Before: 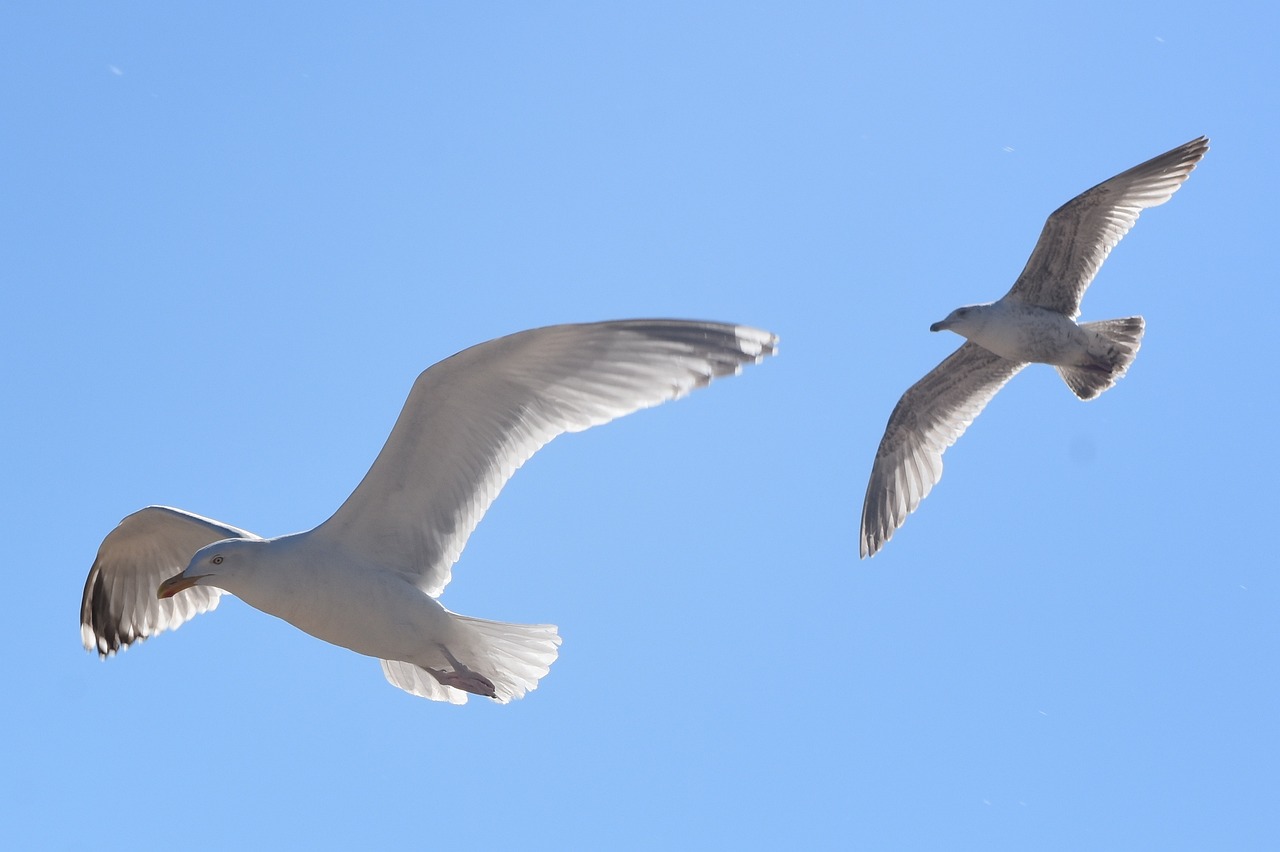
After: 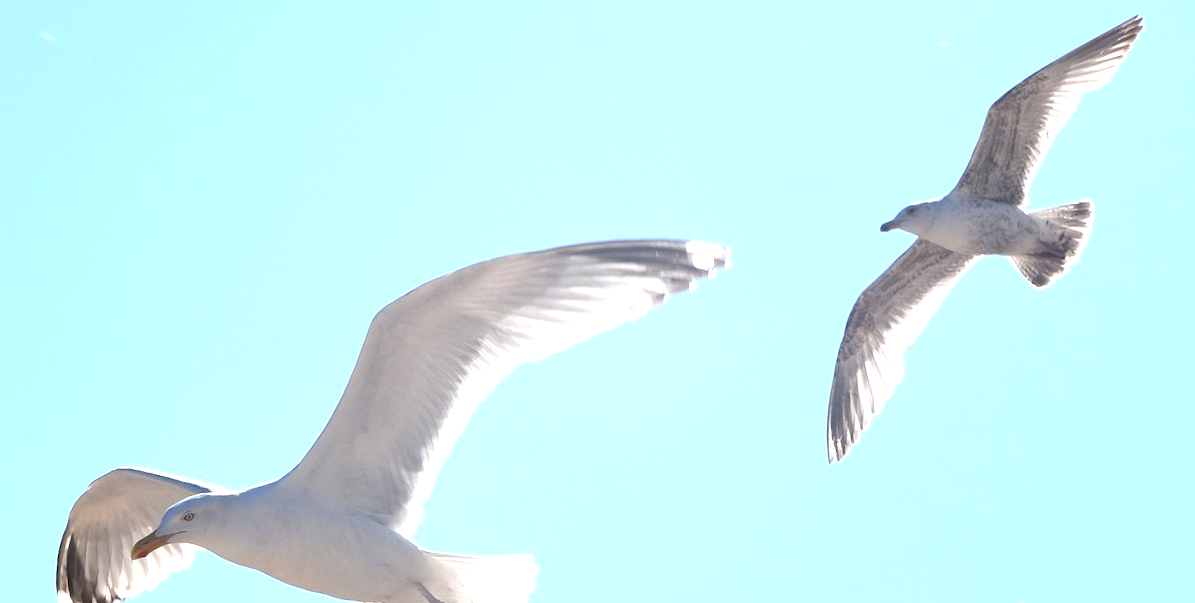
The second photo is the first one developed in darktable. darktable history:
exposure: black level correction 0, exposure 1.1 EV, compensate exposure bias true, compensate highlight preservation false
rotate and perspective: rotation -4.57°, crop left 0.054, crop right 0.944, crop top 0.087, crop bottom 0.914
crop: top 5.667%, bottom 17.637%
